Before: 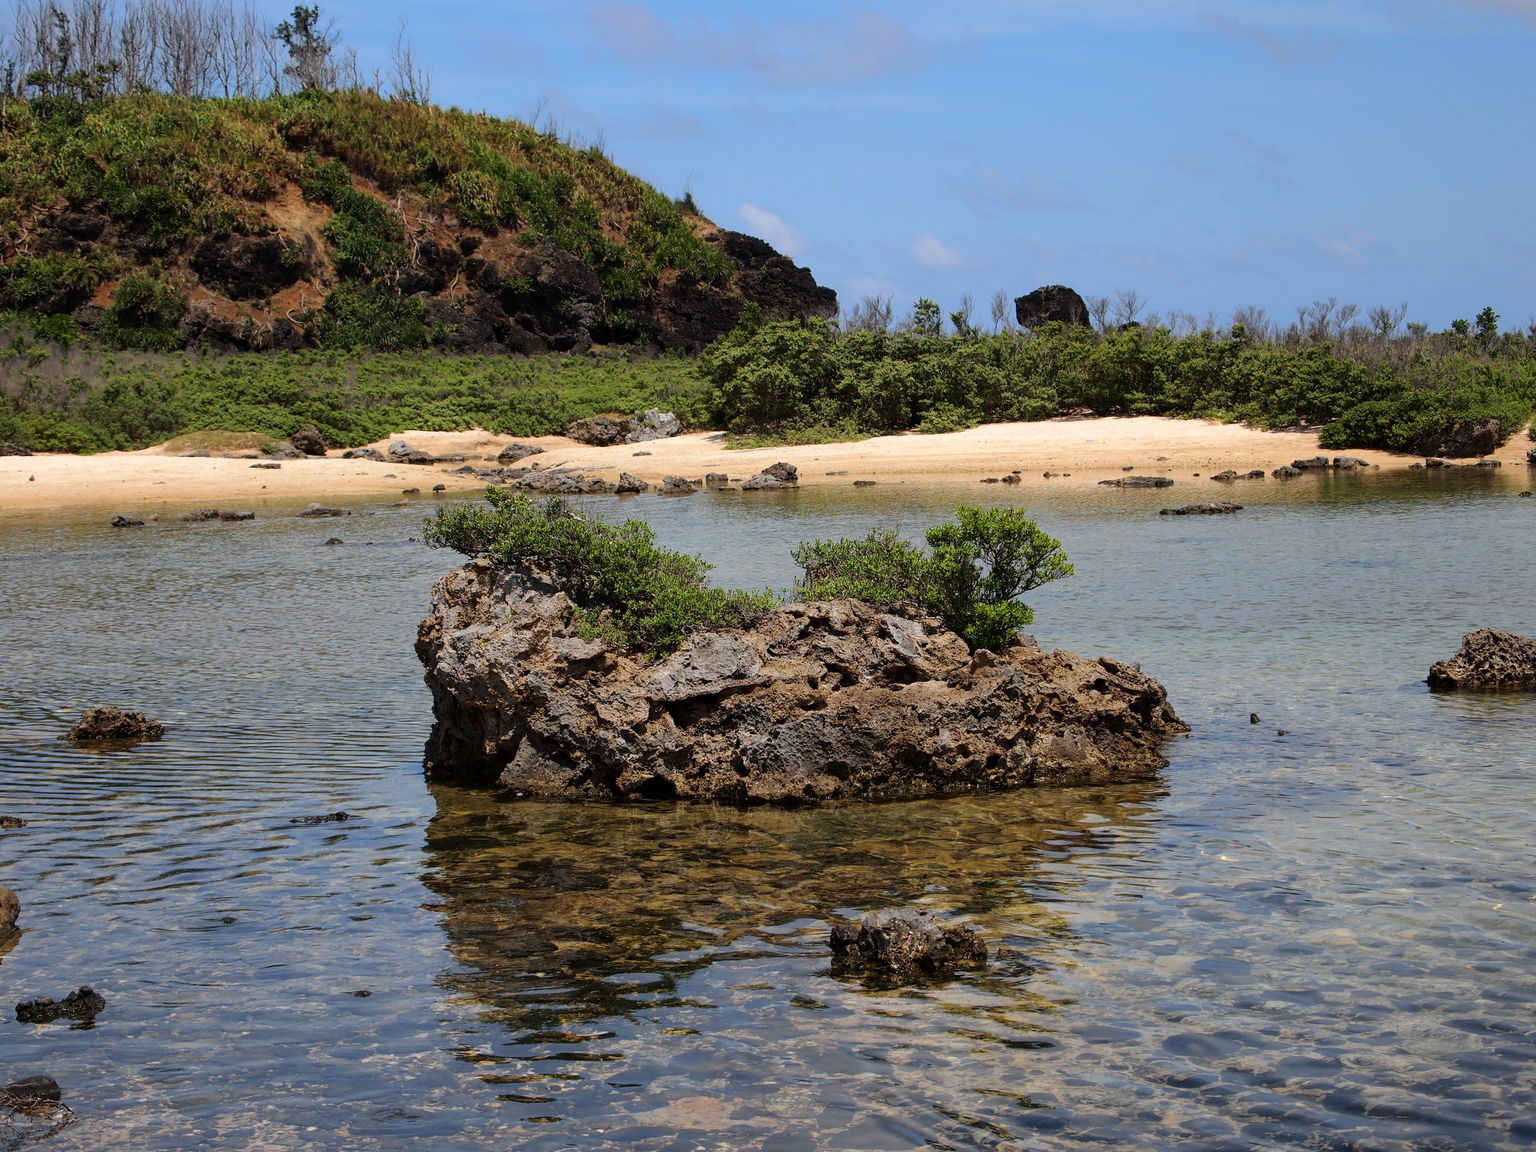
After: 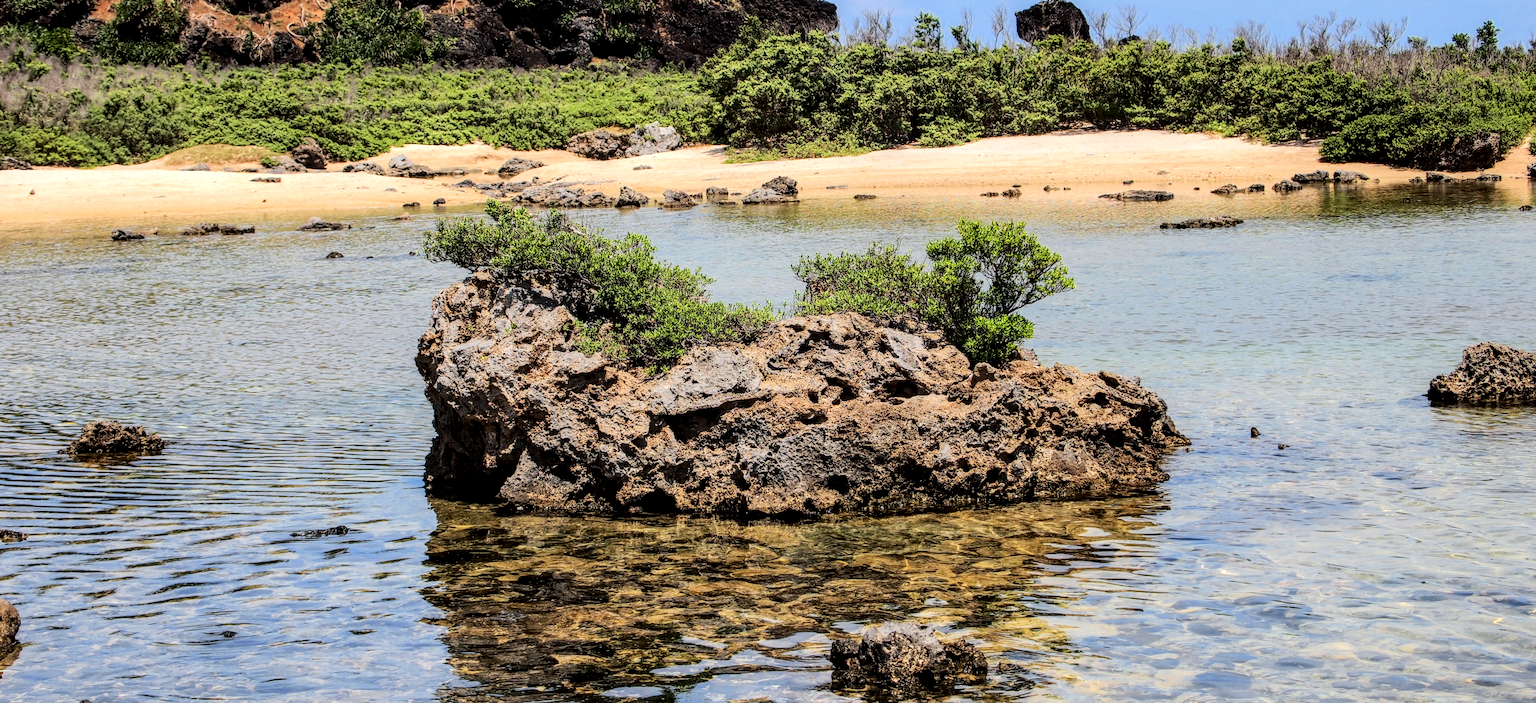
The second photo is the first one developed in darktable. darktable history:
tone equalizer: -7 EV 0.148 EV, -6 EV 0.587 EV, -5 EV 1.16 EV, -4 EV 1.32 EV, -3 EV 1.15 EV, -2 EV 0.6 EV, -1 EV 0.154 EV, edges refinement/feathering 500, mask exposure compensation -1.57 EV, preserve details no
local contrast: highlights 22%, detail 150%
crop and rotate: top 24.875%, bottom 14.054%
